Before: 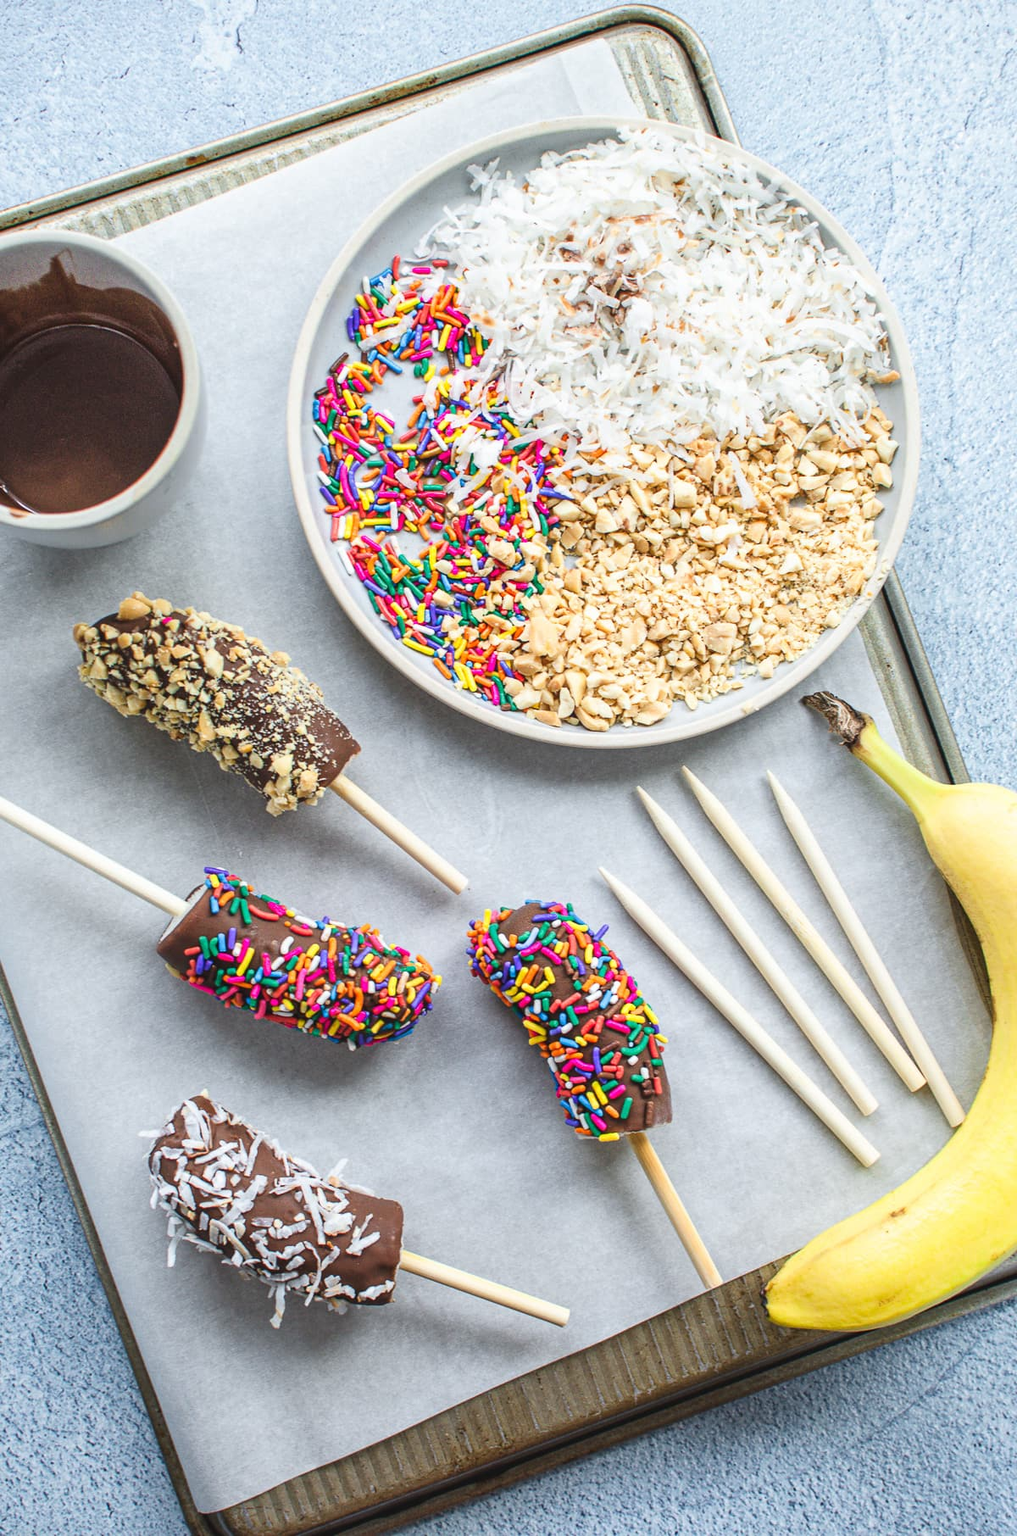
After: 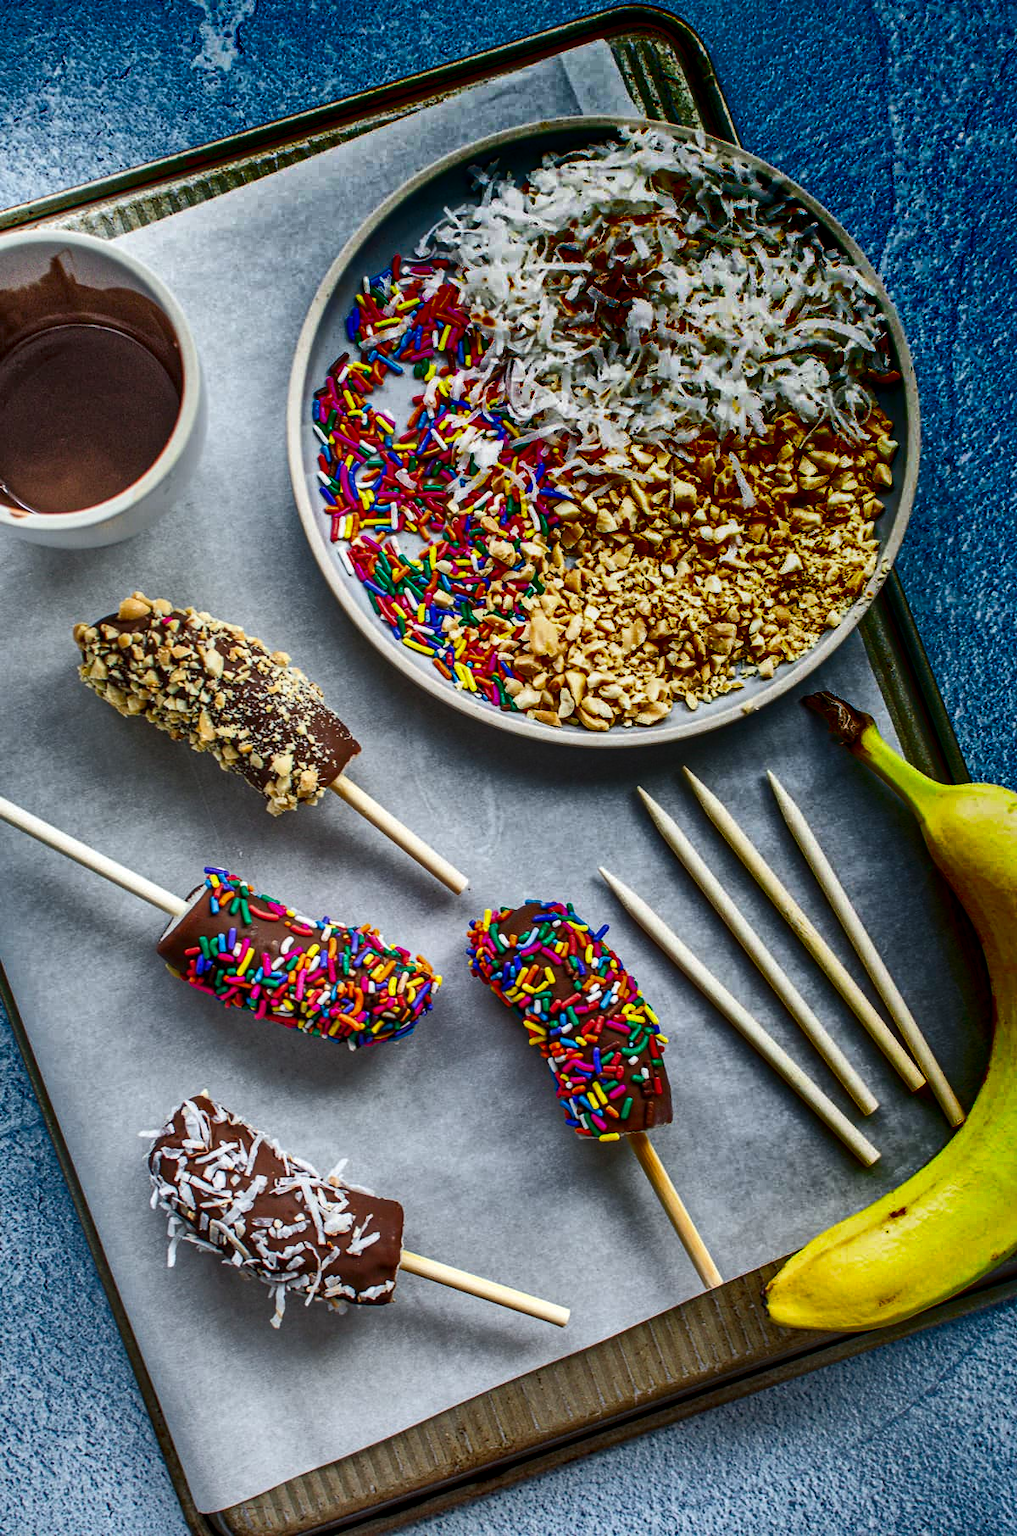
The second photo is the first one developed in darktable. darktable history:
contrast brightness saturation: saturation 0.13
local contrast: highlights 25%, shadows 75%, midtone range 0.75
shadows and highlights: radius 123.98, shadows 100, white point adjustment -3, highlights -100, highlights color adjustment 89.84%, soften with gaussian
exposure: black level correction 0.005, exposure 0.014 EV, compensate highlight preservation false
